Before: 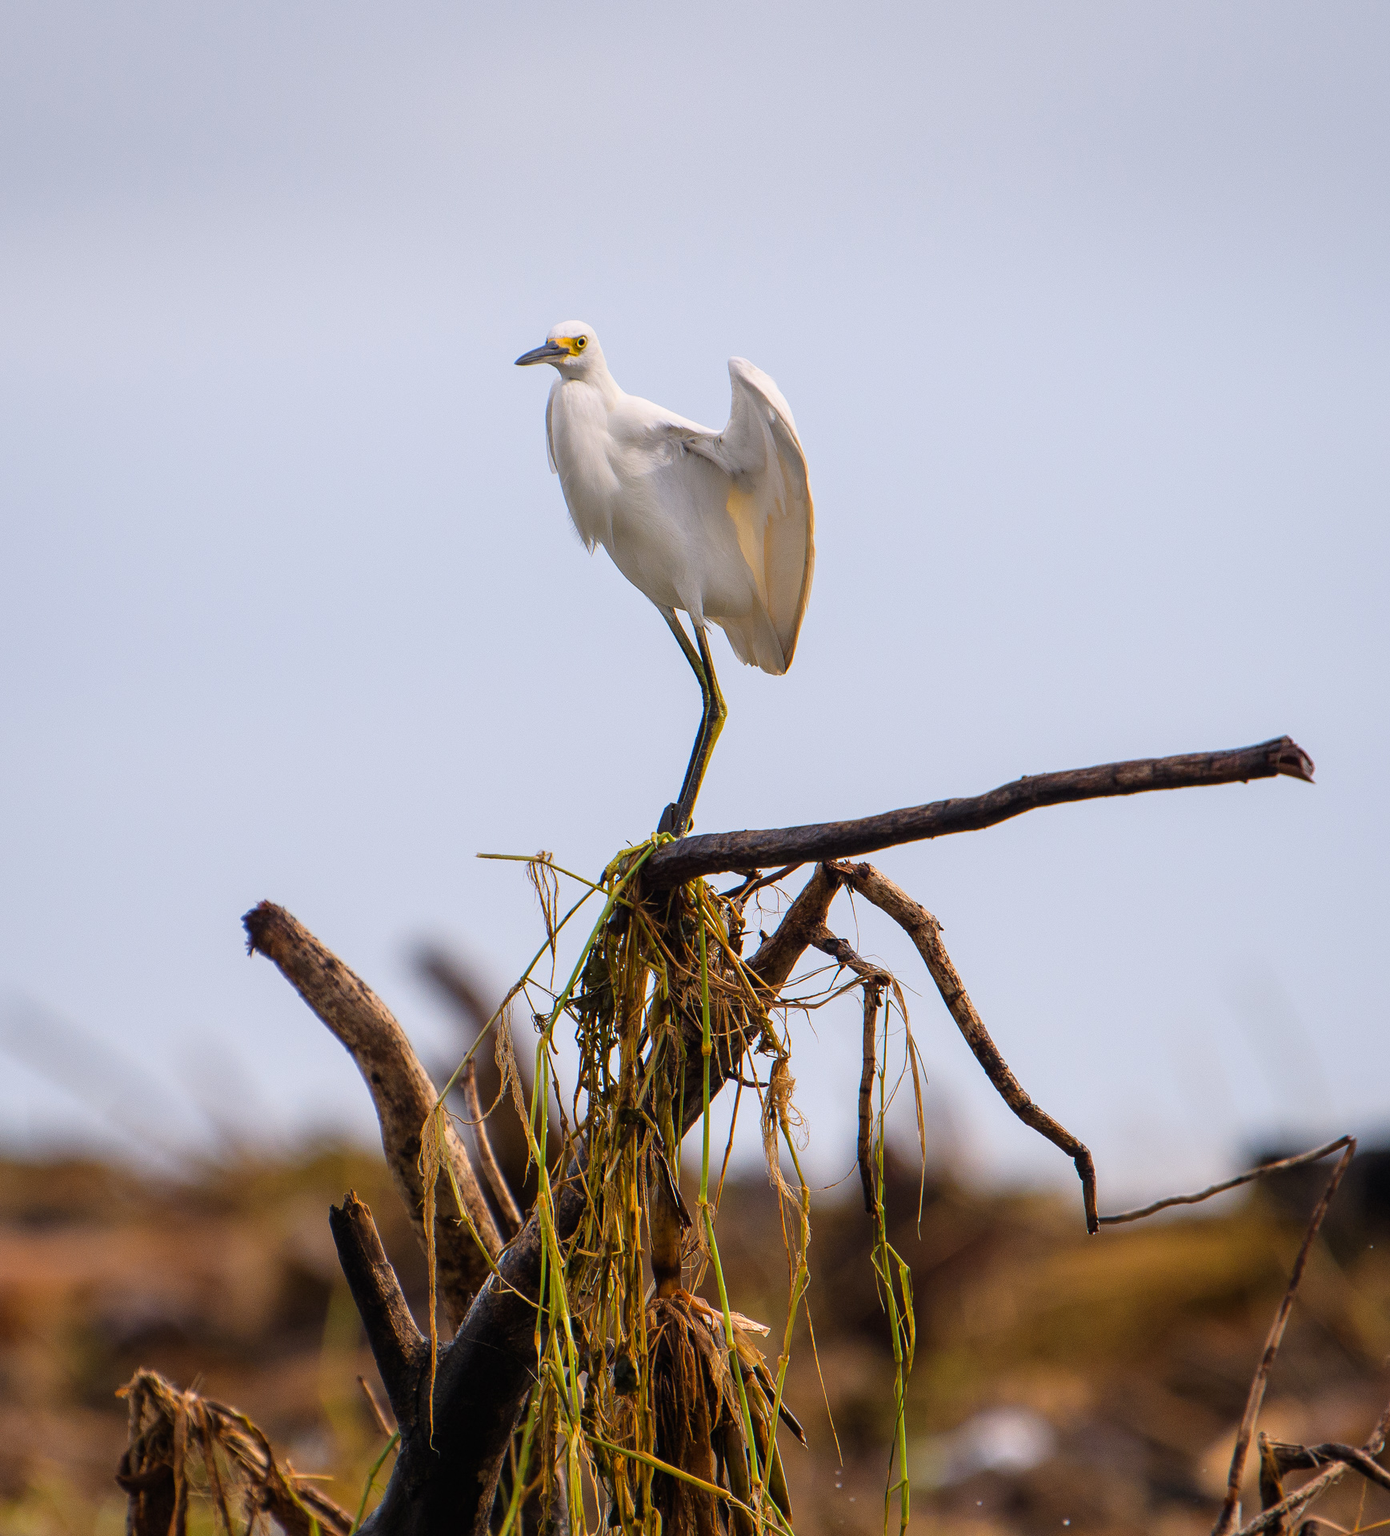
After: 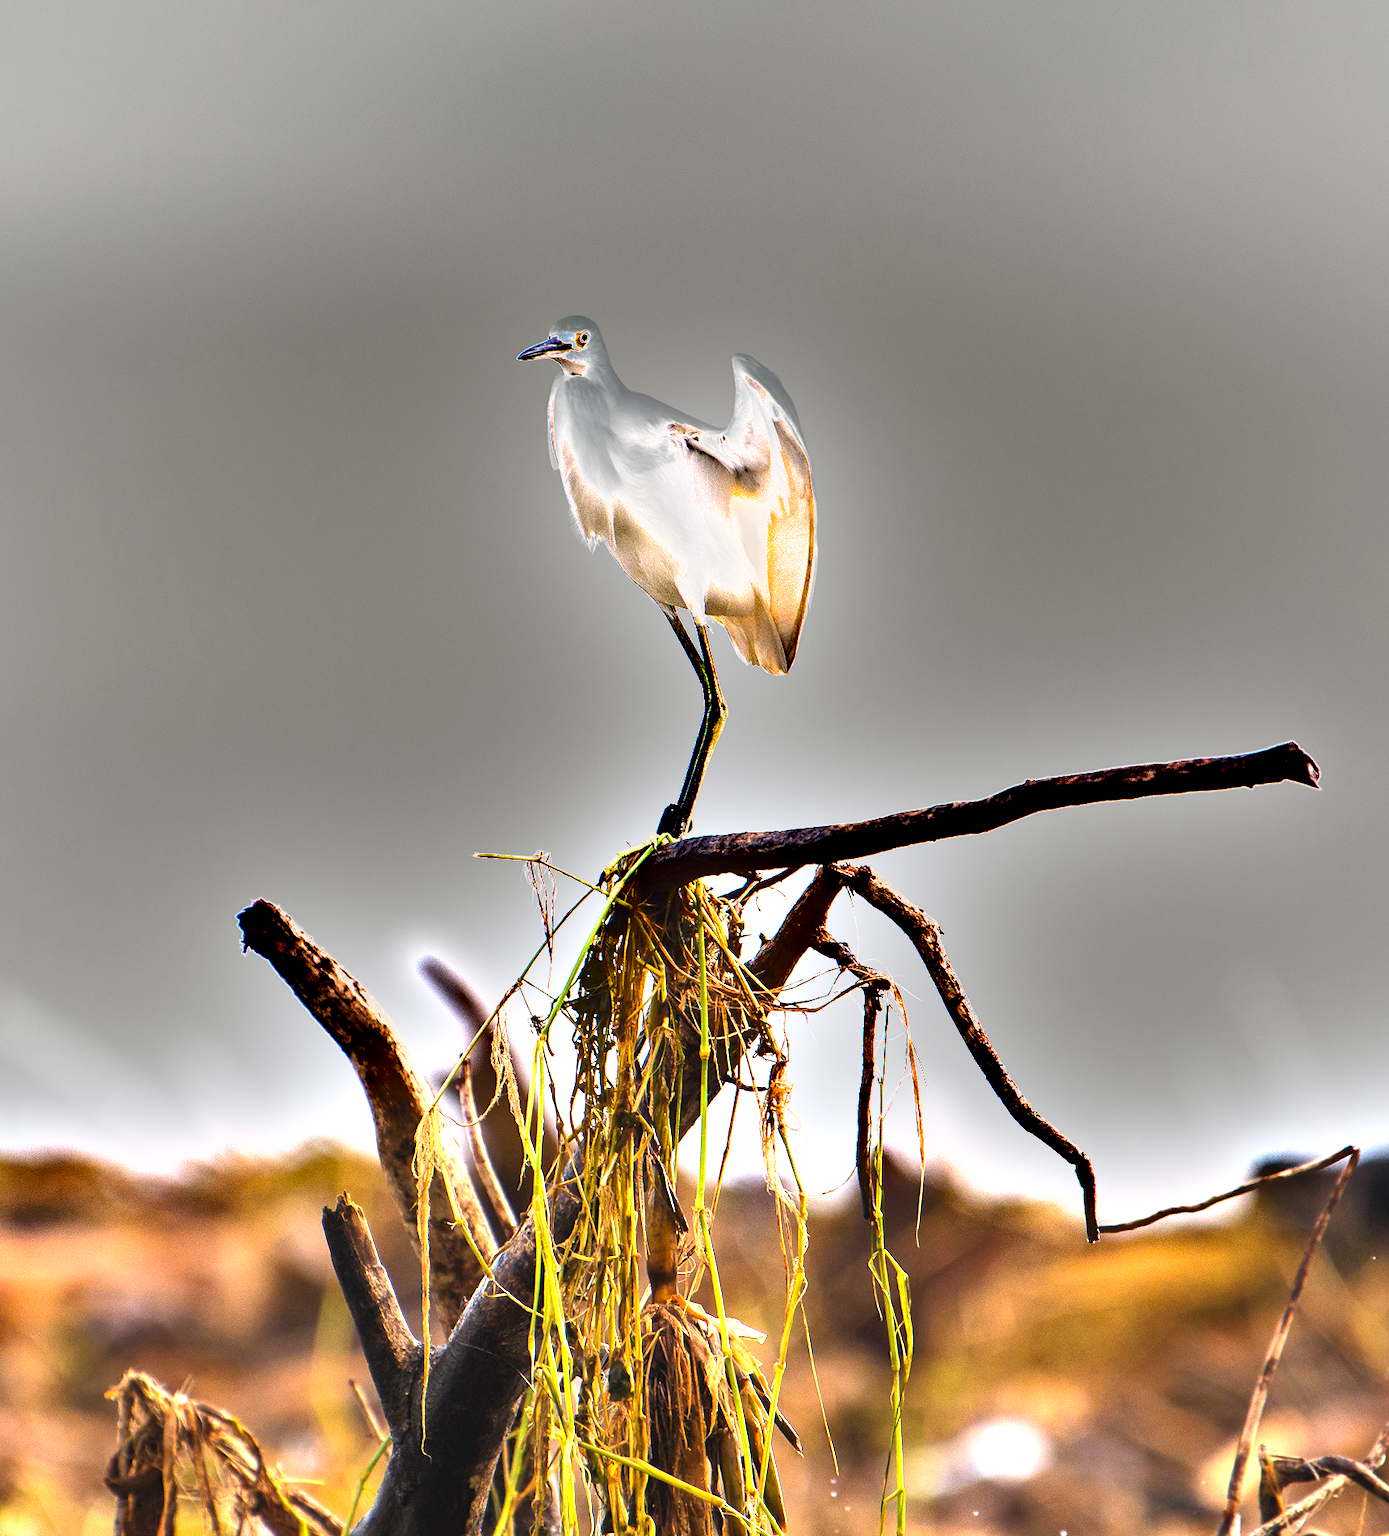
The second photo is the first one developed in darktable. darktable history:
crop and rotate: angle -0.5°
exposure: black level correction 0, exposure 2.138 EV, compensate exposure bias true, compensate highlight preservation false
shadows and highlights: soften with gaussian
